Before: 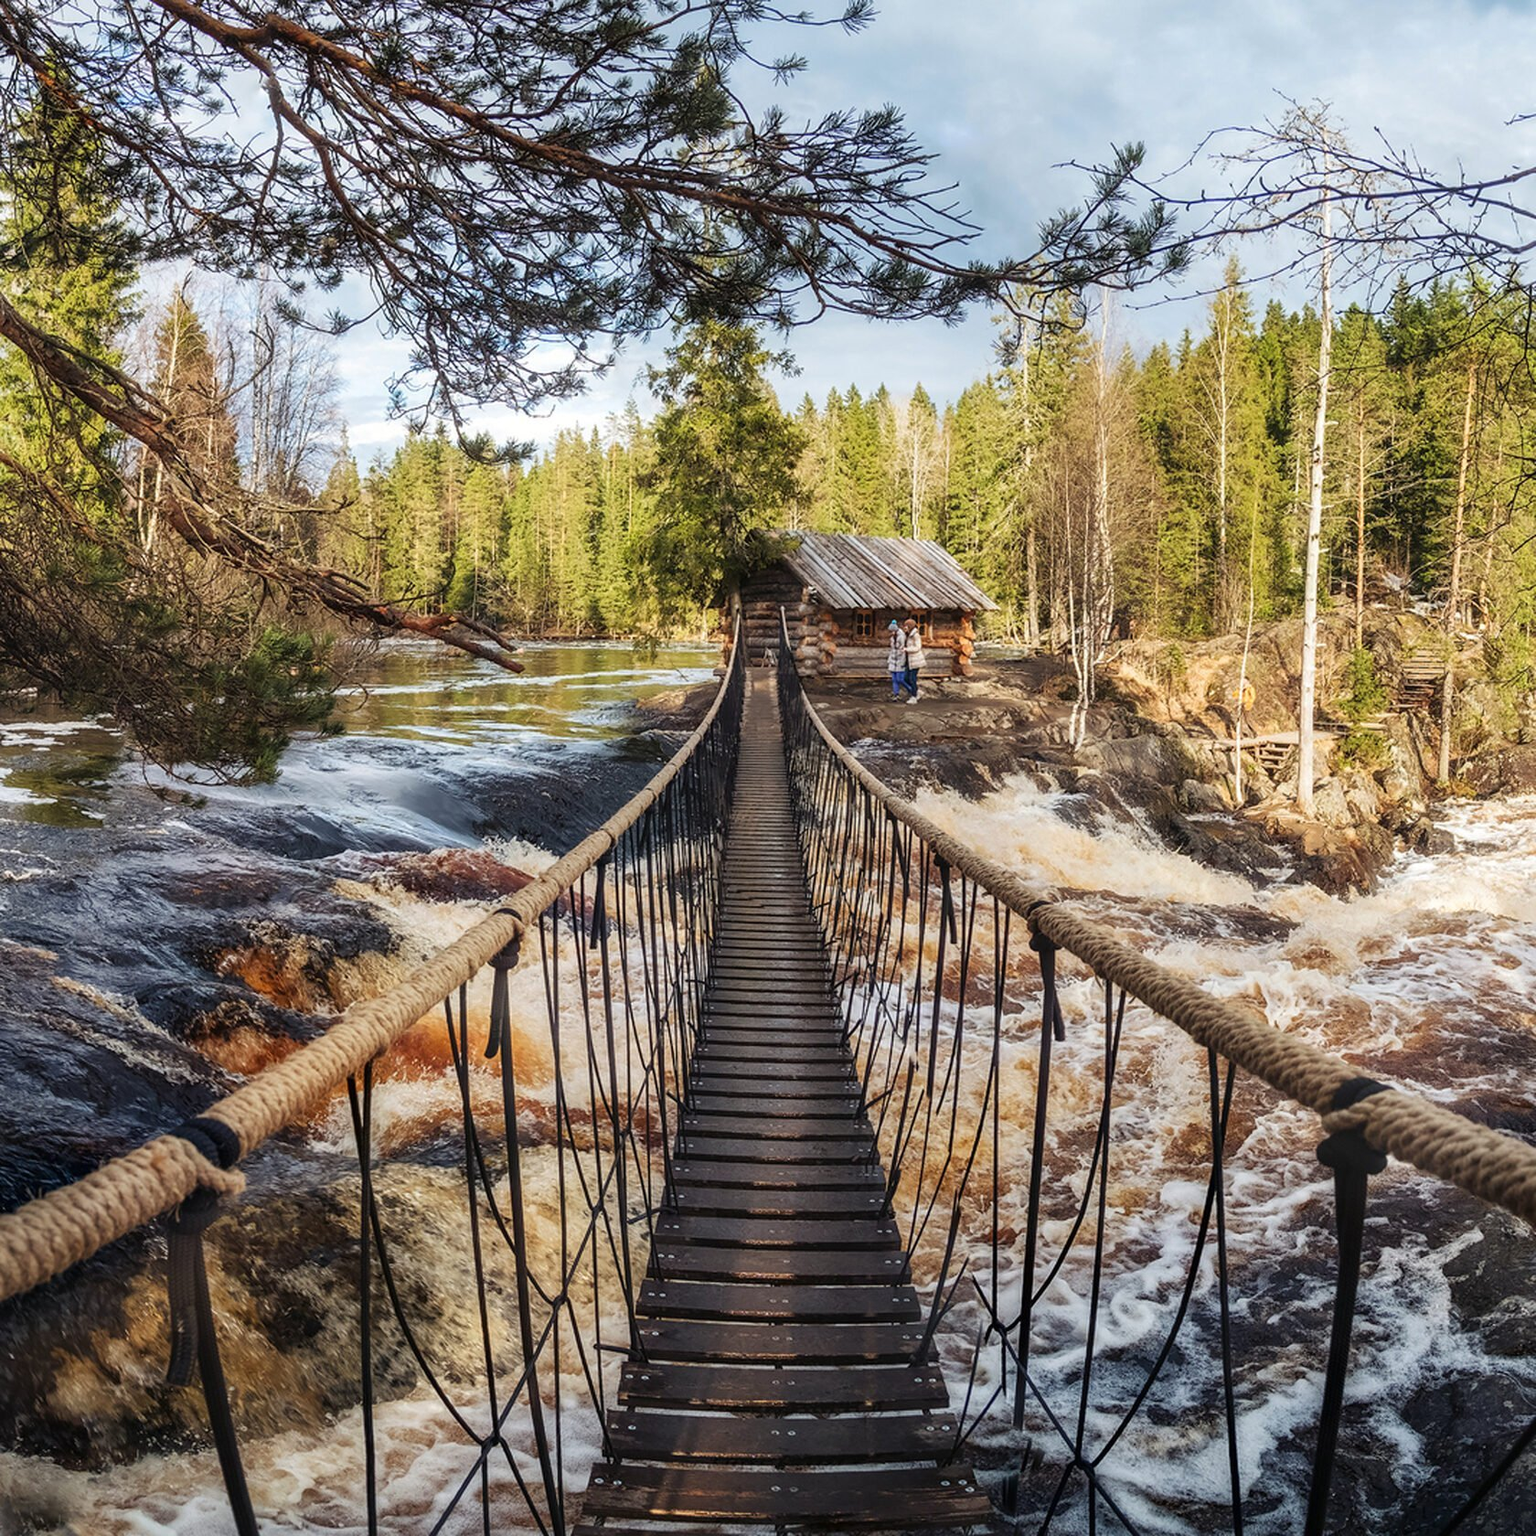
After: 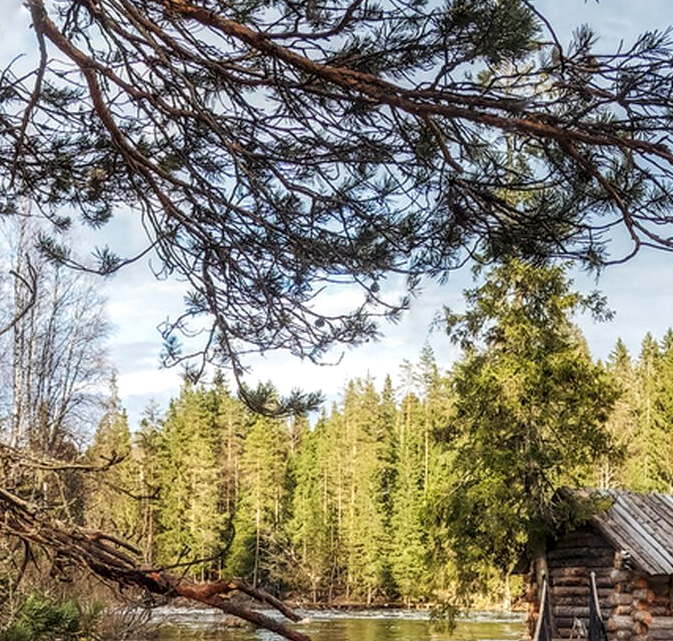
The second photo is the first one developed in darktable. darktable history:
crop: left 15.696%, top 5.441%, right 44.188%, bottom 56.392%
local contrast: detail 130%
